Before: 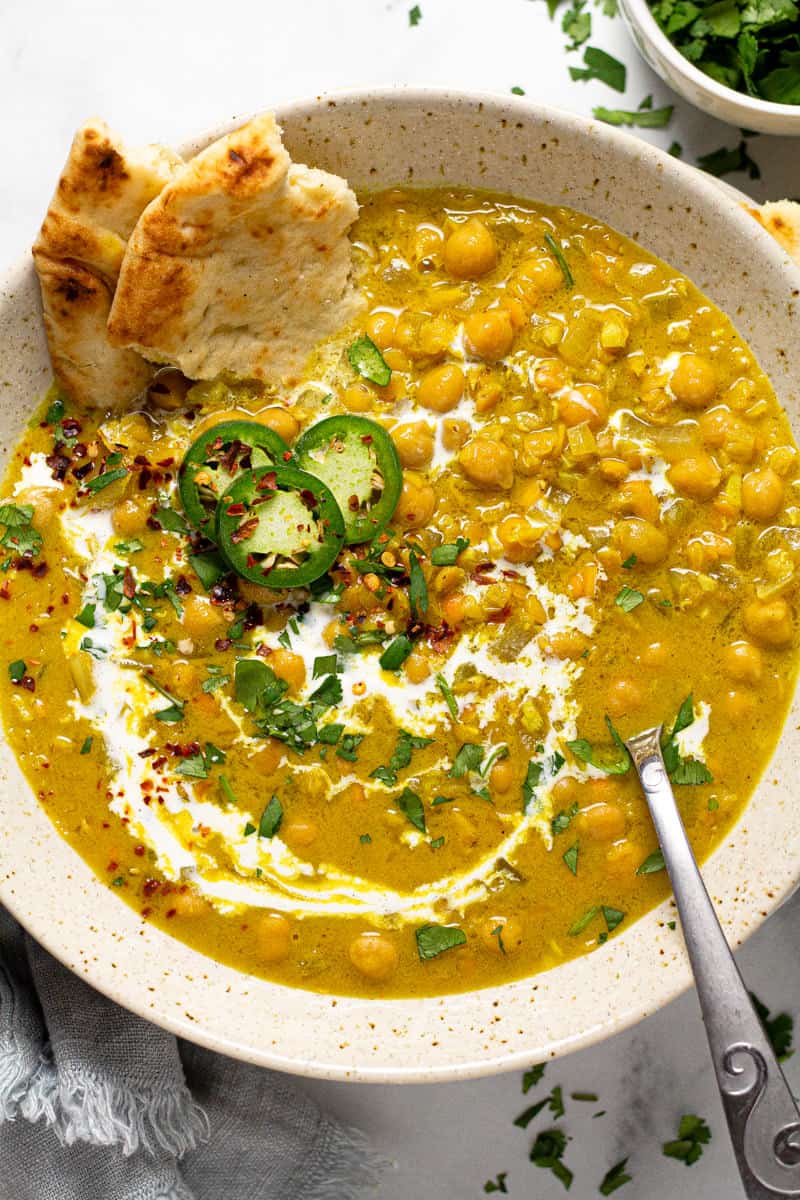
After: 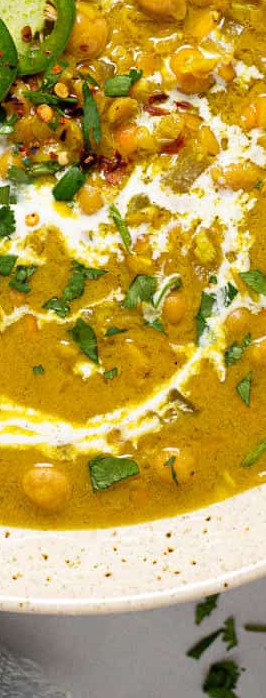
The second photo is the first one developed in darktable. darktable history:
crop: left 40.937%, top 39.152%, right 25.808%, bottom 2.633%
